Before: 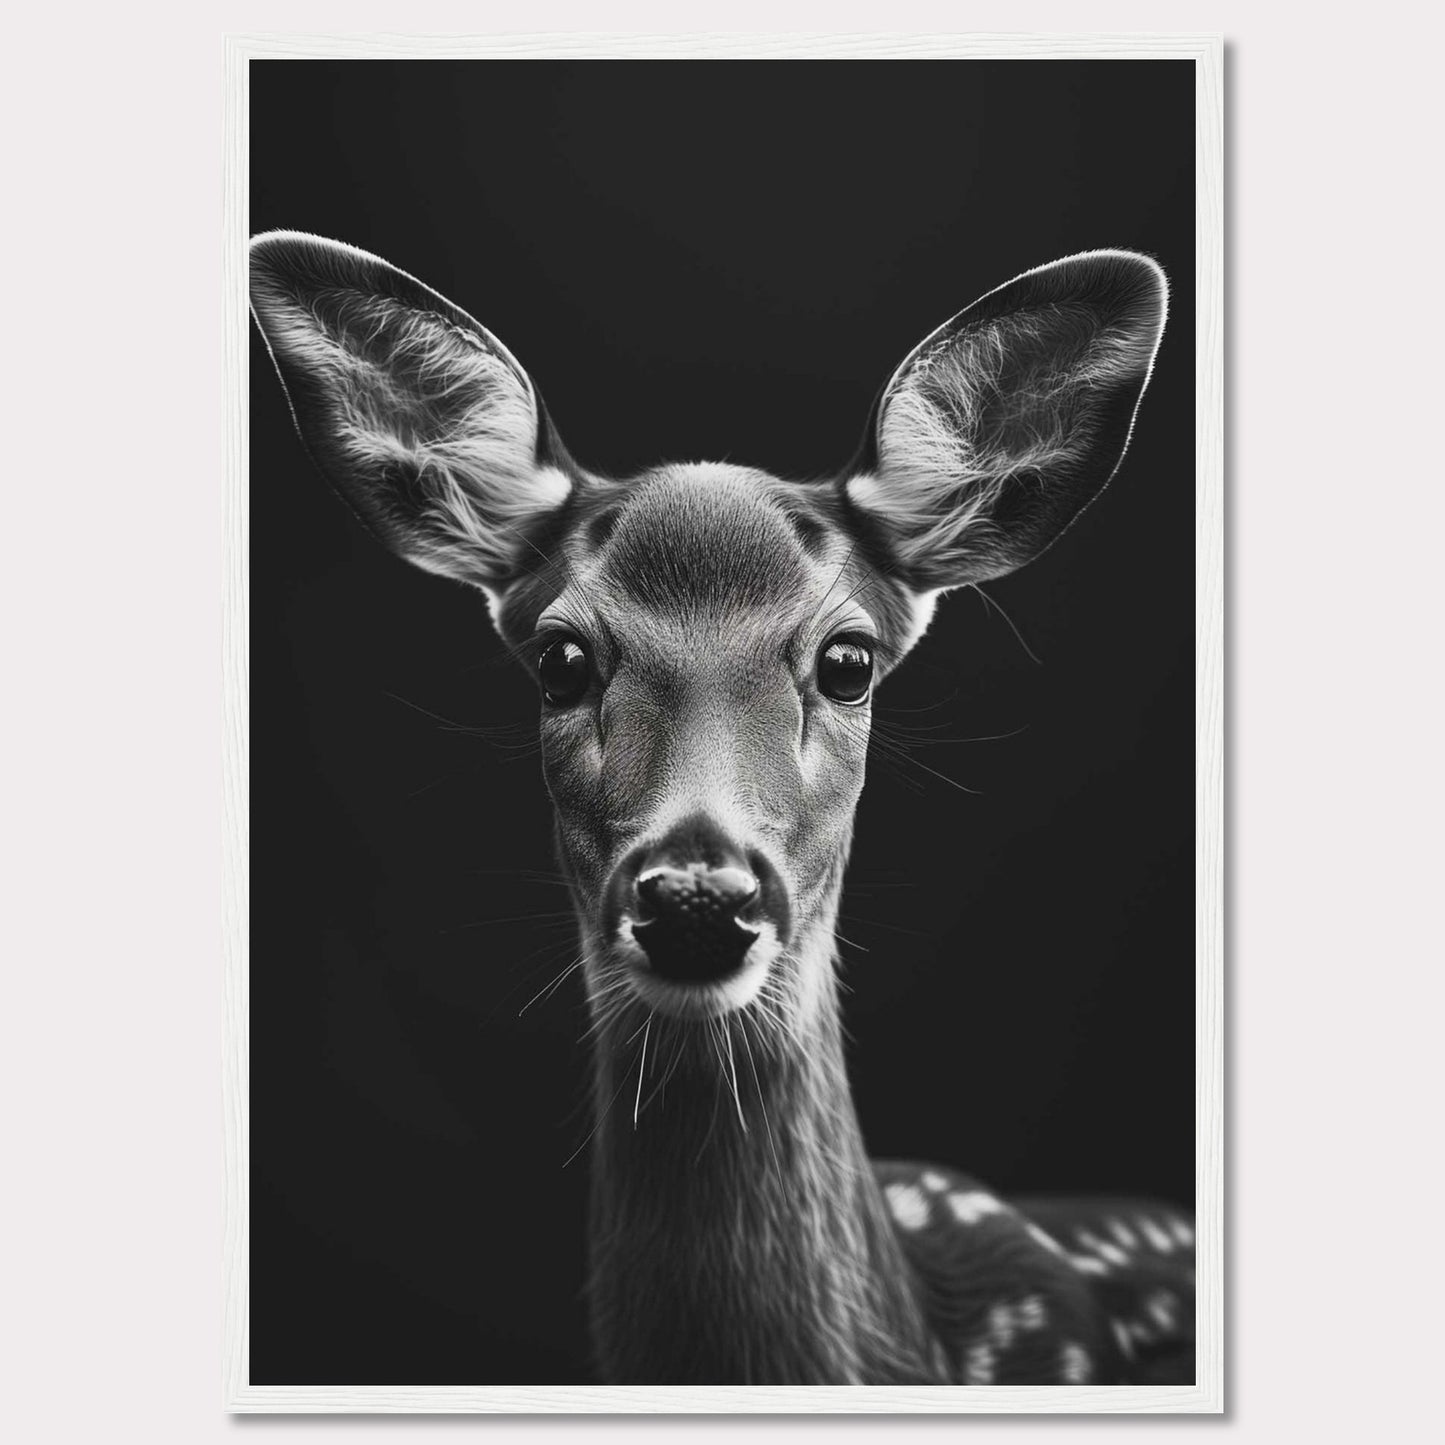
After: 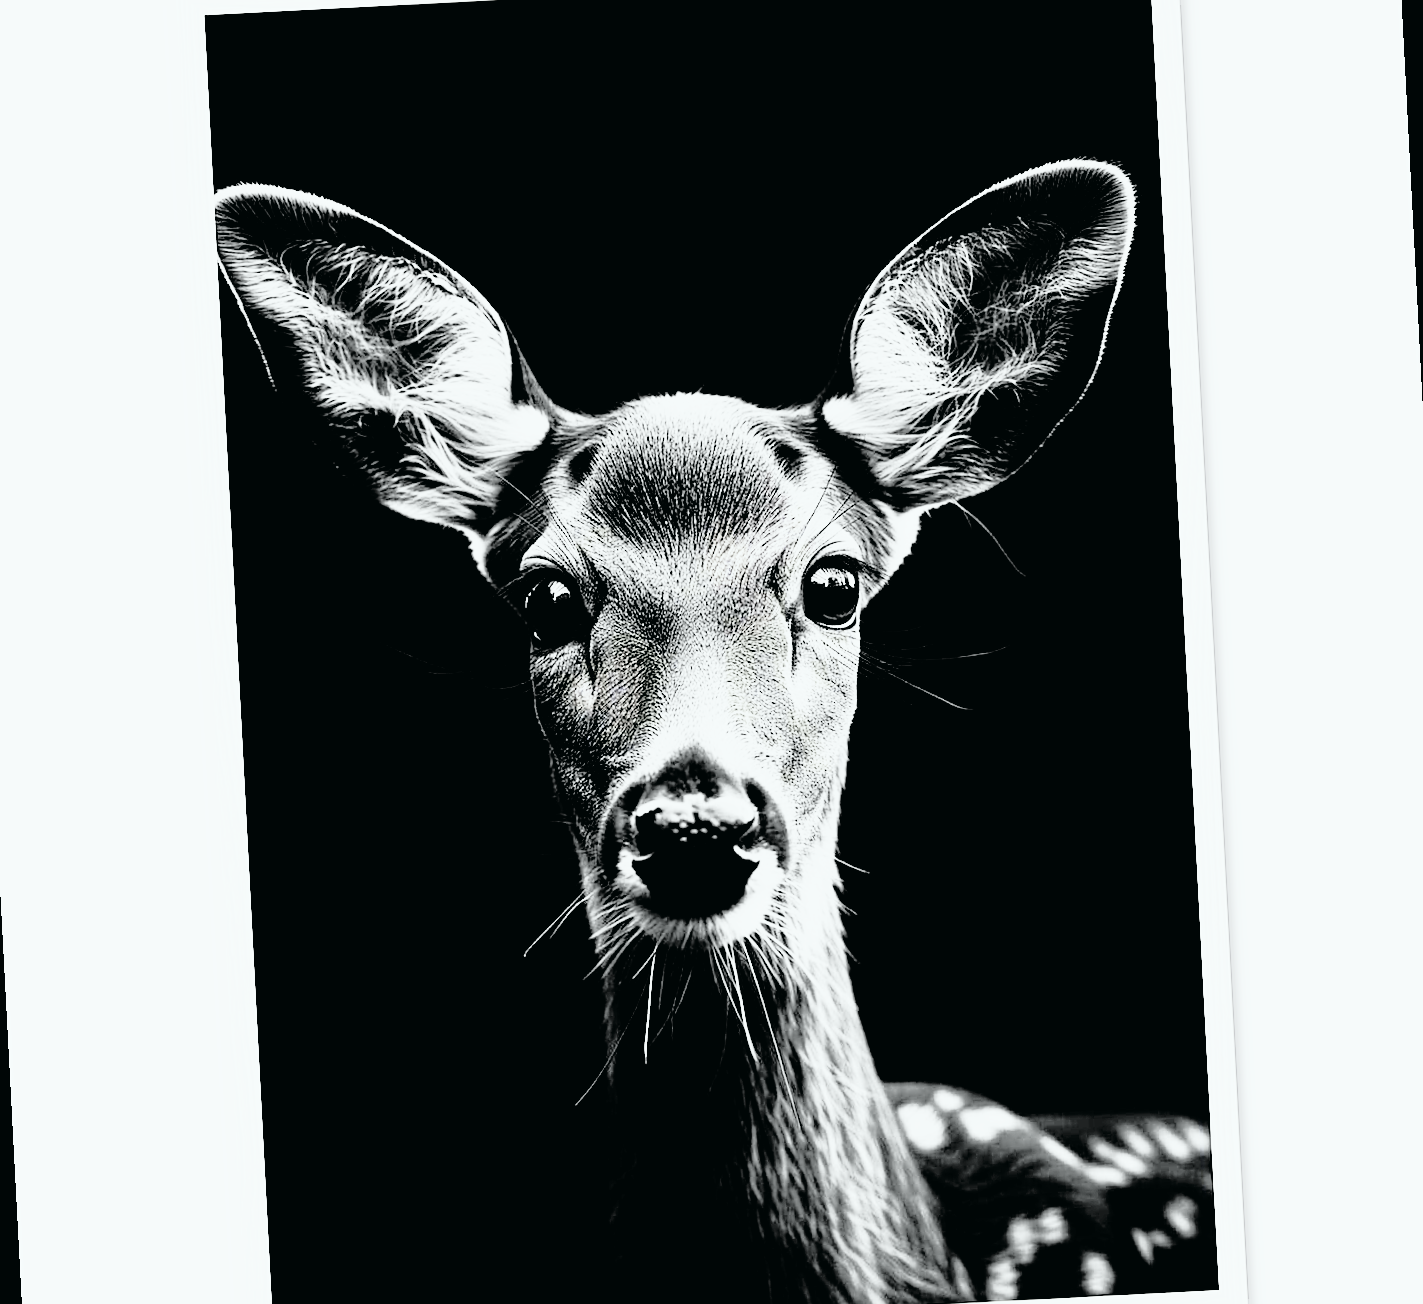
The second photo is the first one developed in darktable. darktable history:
sharpen: on, module defaults
tone curve: curves: ch0 [(0.014, 0.013) (0.088, 0.043) (0.208, 0.176) (0.257, 0.267) (0.406, 0.483) (0.489, 0.556) (0.667, 0.73) (0.793, 0.851) (0.994, 0.974)]; ch1 [(0, 0) (0.161, 0.092) (0.35, 0.33) (0.392, 0.392) (0.457, 0.467) (0.505, 0.497) (0.537, 0.518) (0.553, 0.53) (0.58, 0.567) (0.739, 0.697) (1, 1)]; ch2 [(0, 0) (0.346, 0.362) (0.448, 0.419) (0.502, 0.499) (0.533, 0.517) (0.556, 0.533) (0.629, 0.619) (0.717, 0.678) (1, 1)], color space Lab, independent channels, preserve colors none
rotate and perspective: rotation -3°, crop left 0.031, crop right 0.968, crop top 0.07, crop bottom 0.93
rgb levels: levels [[0.034, 0.472, 0.904], [0, 0.5, 1], [0, 0.5, 1]]
base curve: curves: ch0 [(0, 0) (0.012, 0.01) (0.073, 0.168) (0.31, 0.711) (0.645, 0.957) (1, 1)], preserve colors none
exposure: exposure 0.3 EV, compensate highlight preservation false
